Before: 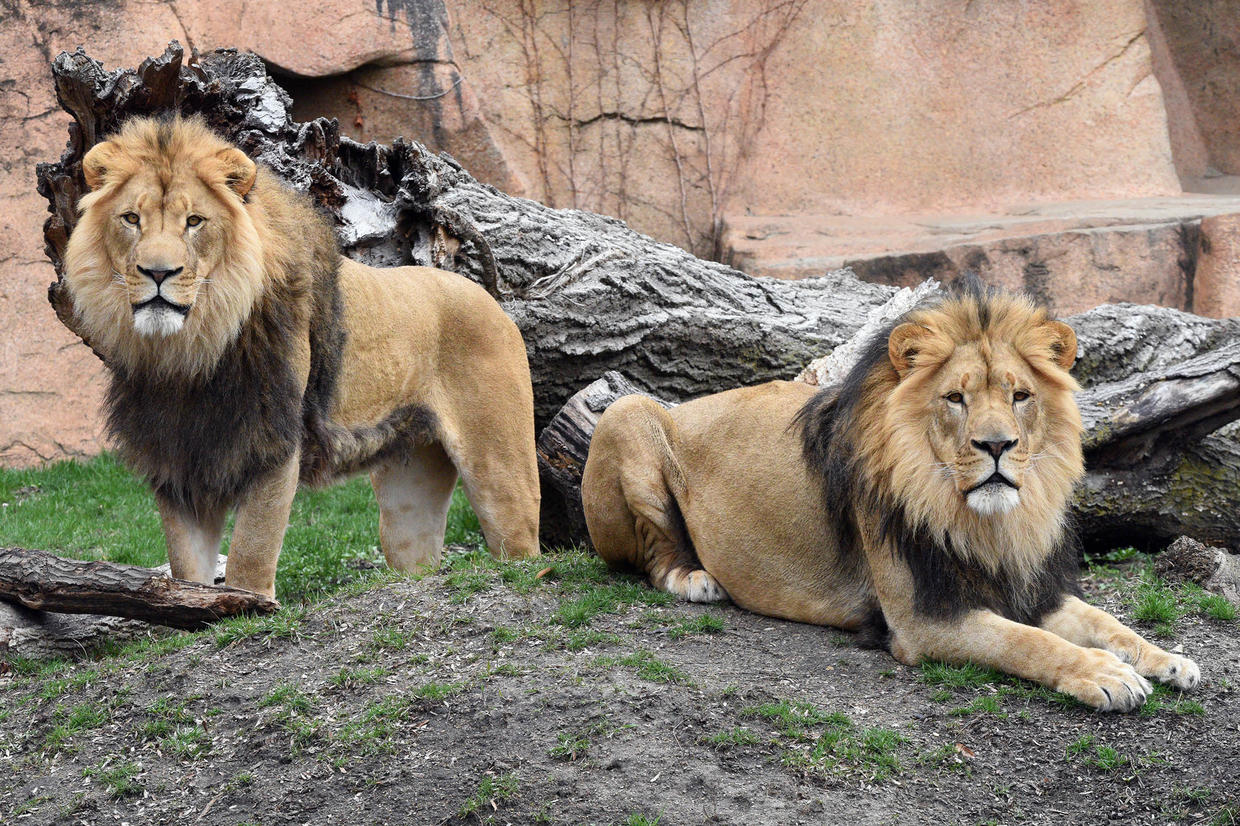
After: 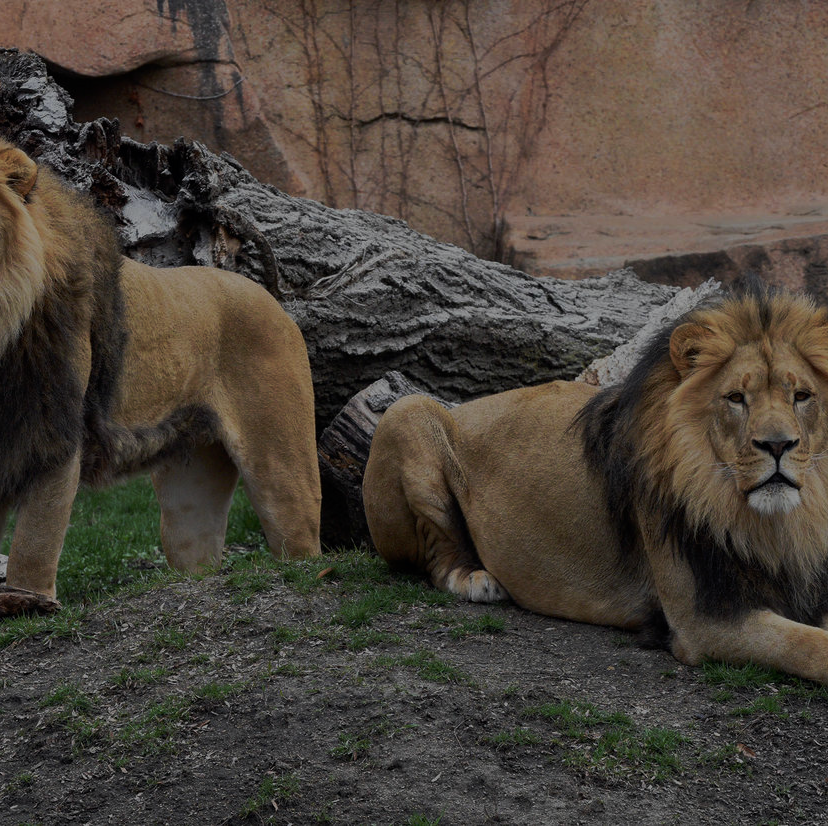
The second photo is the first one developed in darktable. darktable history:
exposure: exposure -1.468 EV, compensate highlight preservation false
crop and rotate: left 17.732%, right 15.423%
tone curve: curves: ch0 [(0, 0) (0.003, 0.002) (0.011, 0.009) (0.025, 0.02) (0.044, 0.035) (0.069, 0.055) (0.1, 0.08) (0.136, 0.109) (0.177, 0.142) (0.224, 0.179) (0.277, 0.222) (0.335, 0.268) (0.399, 0.329) (0.468, 0.409) (0.543, 0.495) (0.623, 0.579) (0.709, 0.669) (0.801, 0.767) (0.898, 0.885) (1, 1)], preserve colors none
